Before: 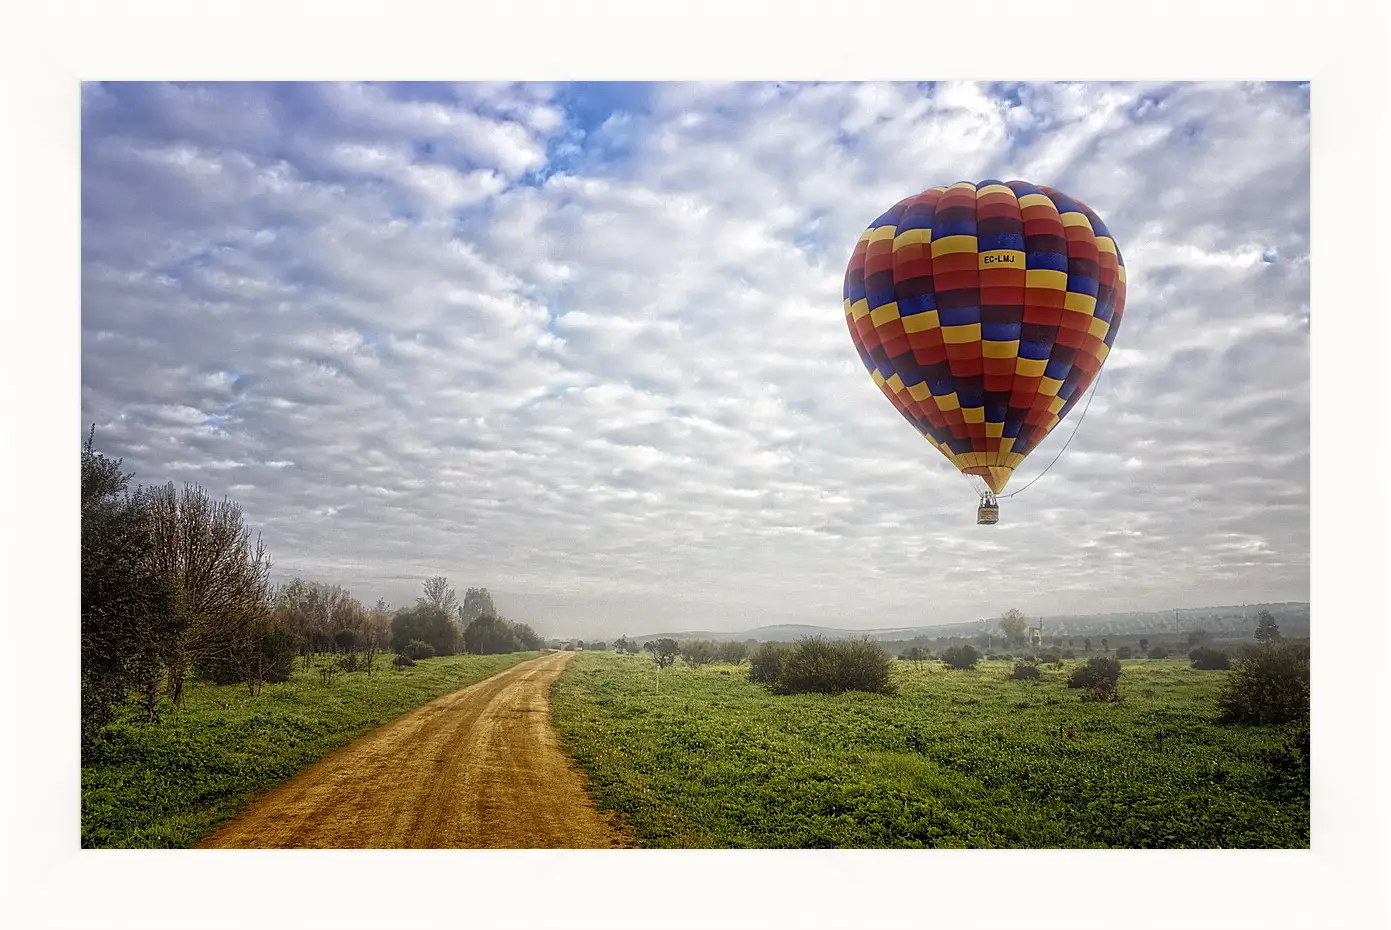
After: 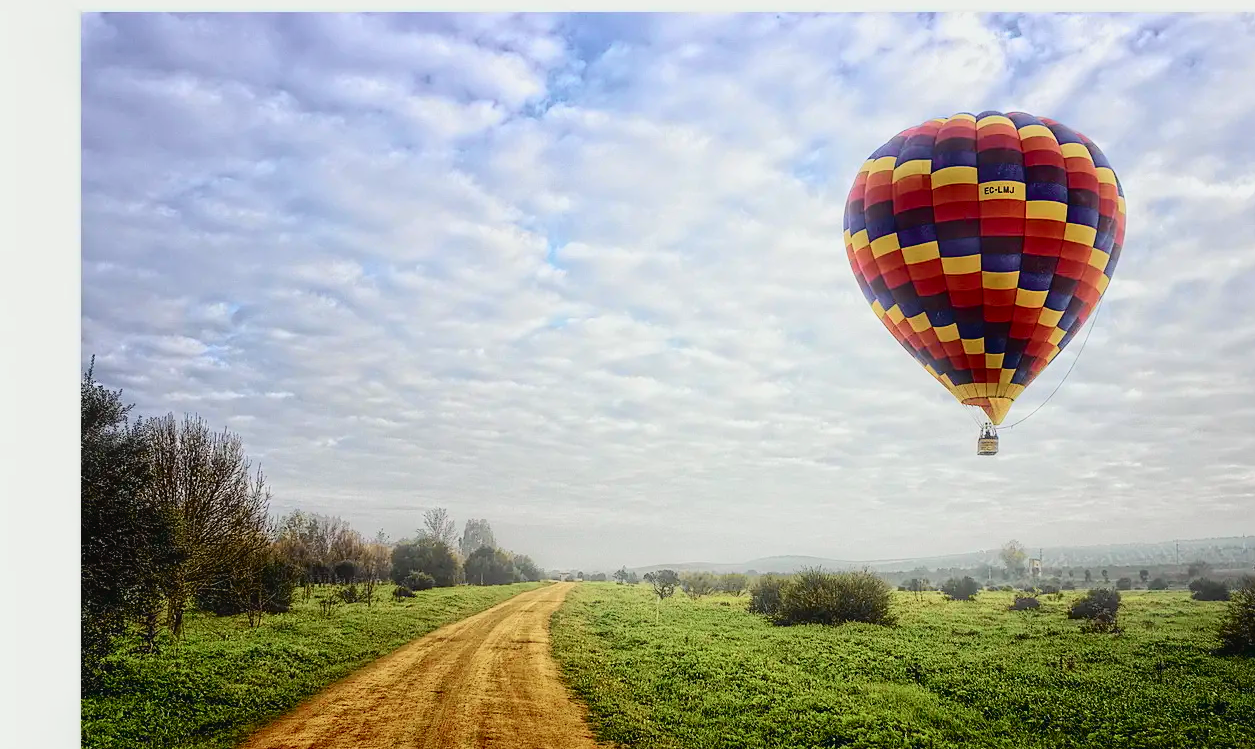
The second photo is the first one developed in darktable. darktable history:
crop: top 7.49%, right 9.717%, bottom 11.943%
tone curve: curves: ch0 [(0, 0.022) (0.114, 0.083) (0.281, 0.315) (0.447, 0.557) (0.588, 0.711) (0.786, 0.839) (0.999, 0.949)]; ch1 [(0, 0) (0.389, 0.352) (0.458, 0.433) (0.486, 0.474) (0.509, 0.505) (0.535, 0.53) (0.555, 0.557) (0.586, 0.622) (0.677, 0.724) (1, 1)]; ch2 [(0, 0) (0.369, 0.388) (0.449, 0.431) (0.501, 0.5) (0.528, 0.52) (0.561, 0.59) (0.697, 0.721) (1, 1)], color space Lab, independent channels, preserve colors none
